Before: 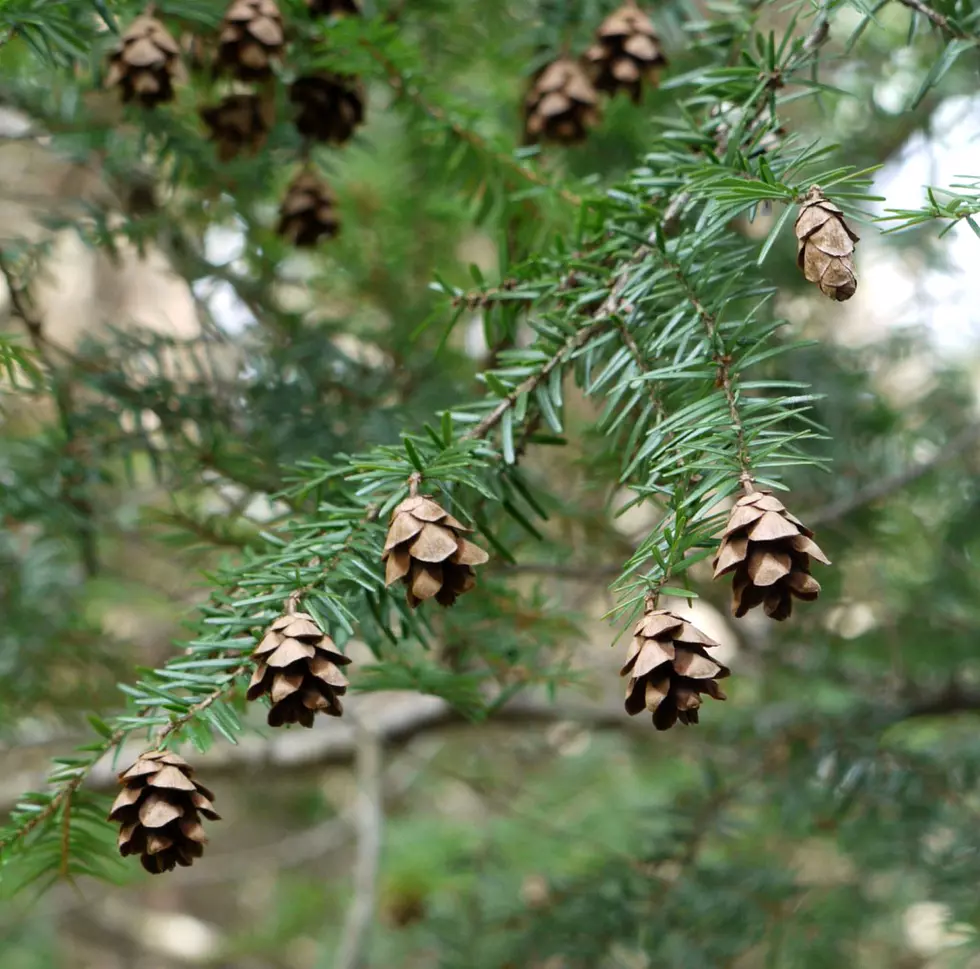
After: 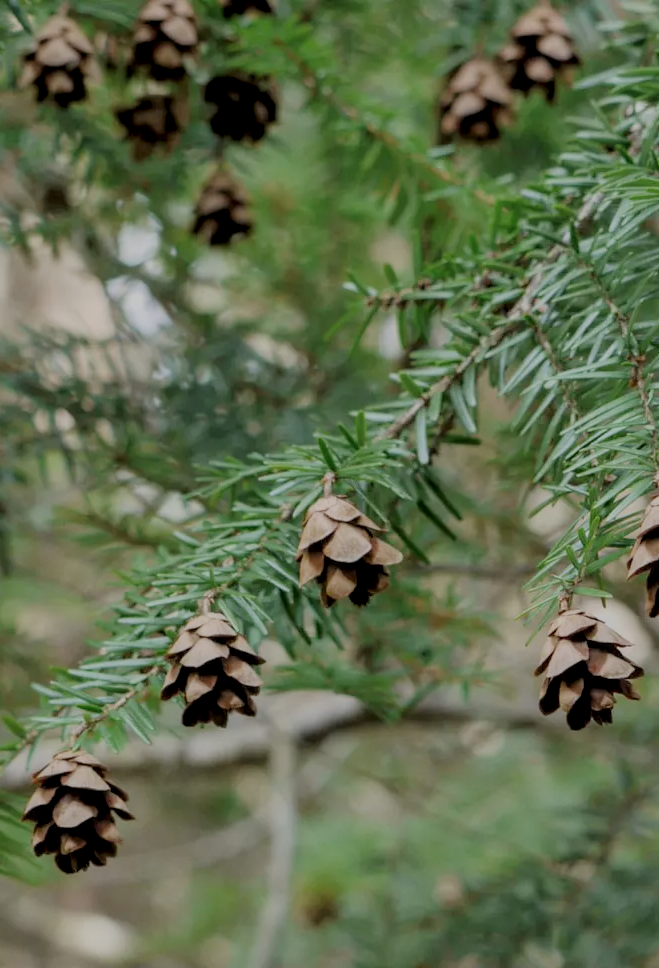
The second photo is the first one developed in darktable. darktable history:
local contrast: detail 130%
filmic rgb: middle gray luminance 2.57%, black relative exposure -10.06 EV, white relative exposure 6.99 EV, dynamic range scaling 9.54%, target black luminance 0%, hardness 3.17, latitude 43.71%, contrast 0.671, highlights saturation mix 4.98%, shadows ↔ highlights balance 13%, iterations of high-quality reconstruction 0
crop and rotate: left 8.819%, right 23.919%
